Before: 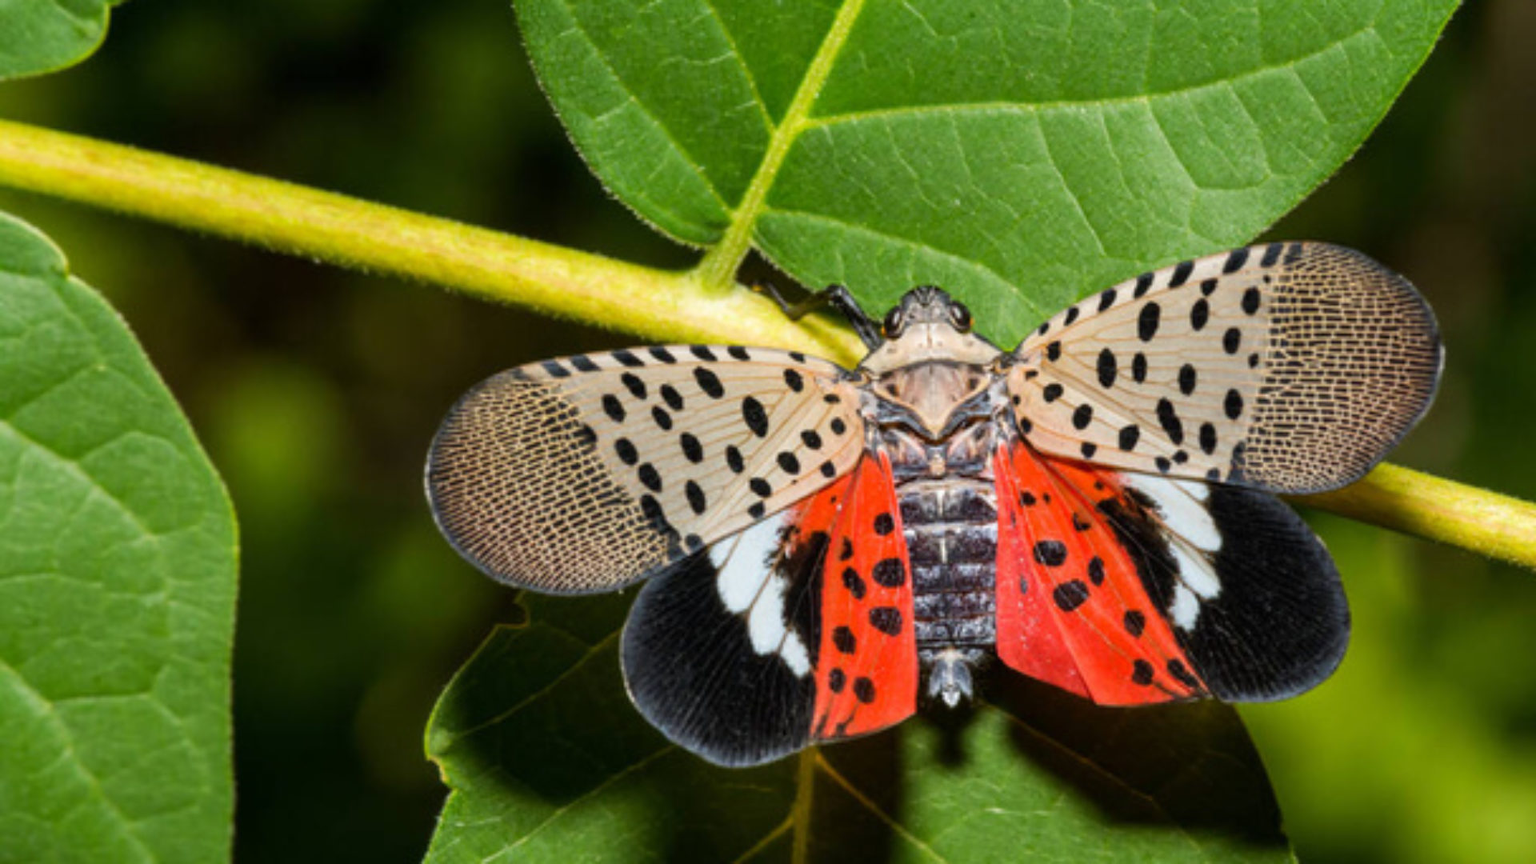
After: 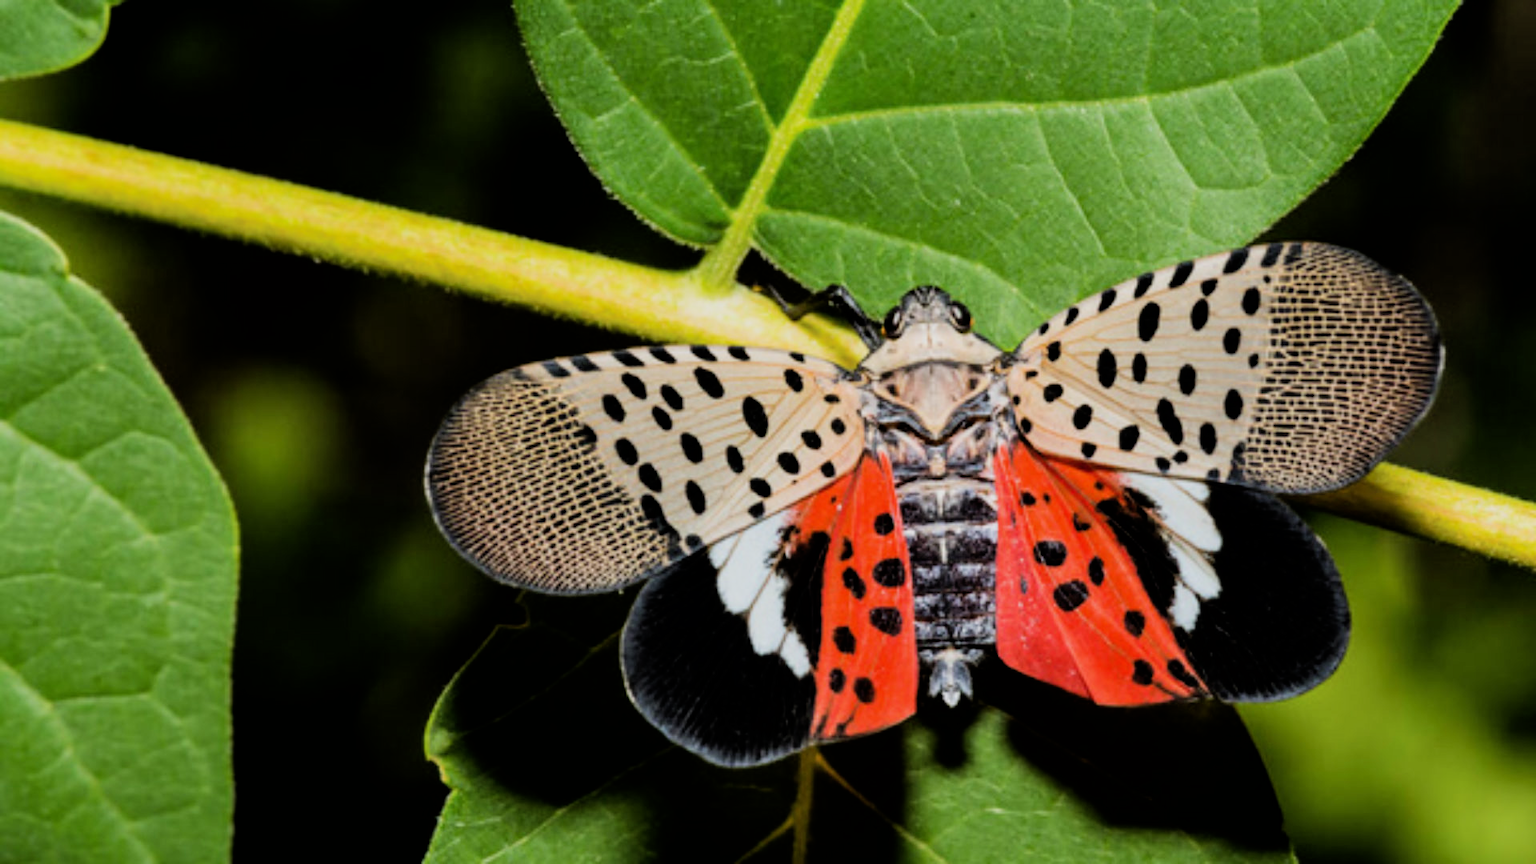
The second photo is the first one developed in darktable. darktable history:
filmic rgb: black relative exposure -5 EV, hardness 2.88, contrast 1.3, highlights saturation mix -30%
